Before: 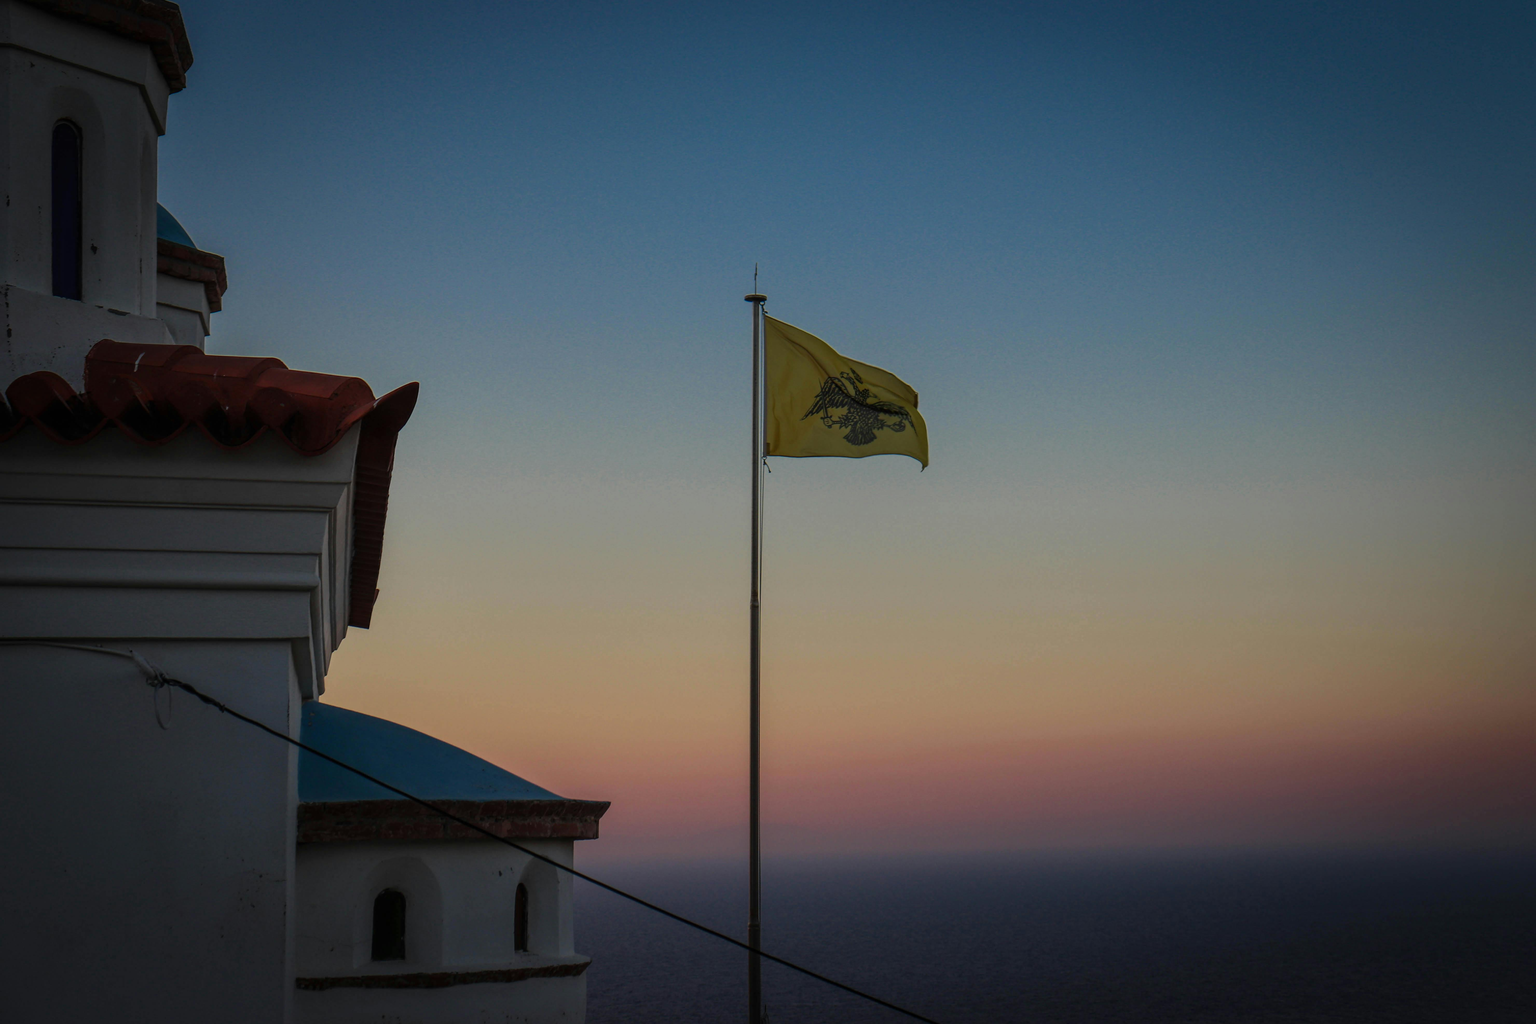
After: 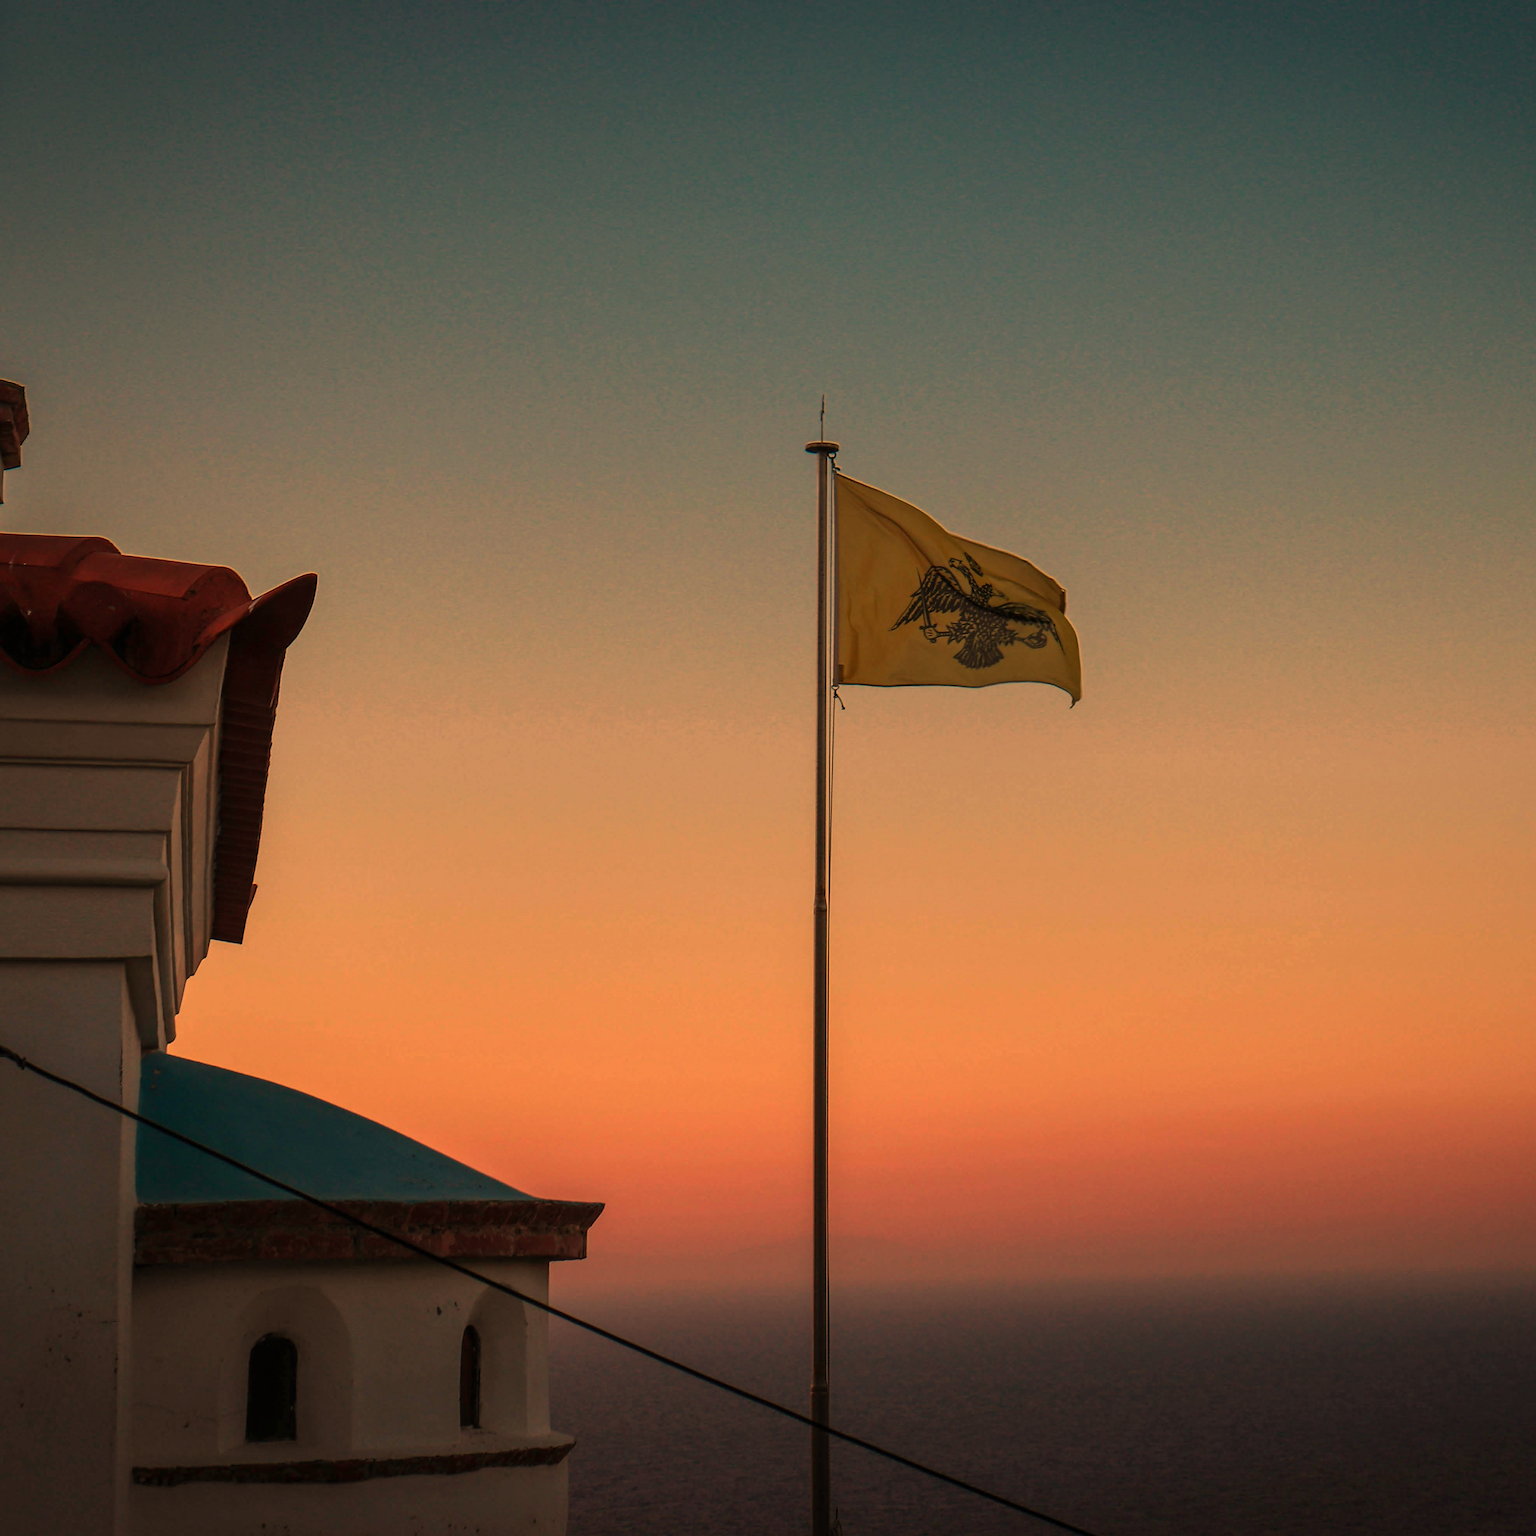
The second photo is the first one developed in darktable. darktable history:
crop and rotate: left 13.537%, right 19.796%
white balance: red 1.467, blue 0.684
sharpen: radius 1.864, amount 0.398, threshold 1.271
